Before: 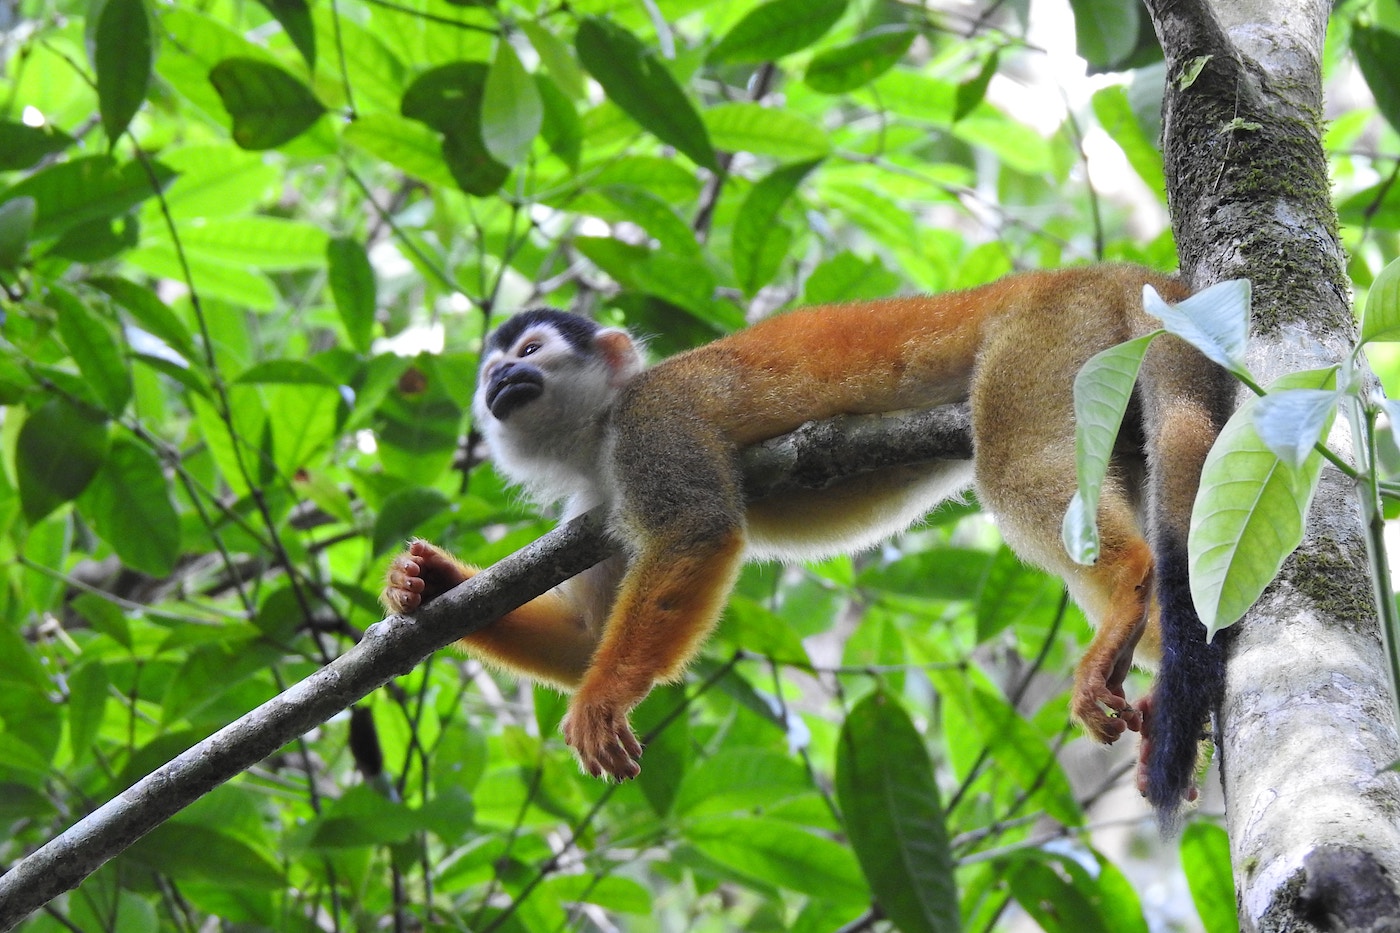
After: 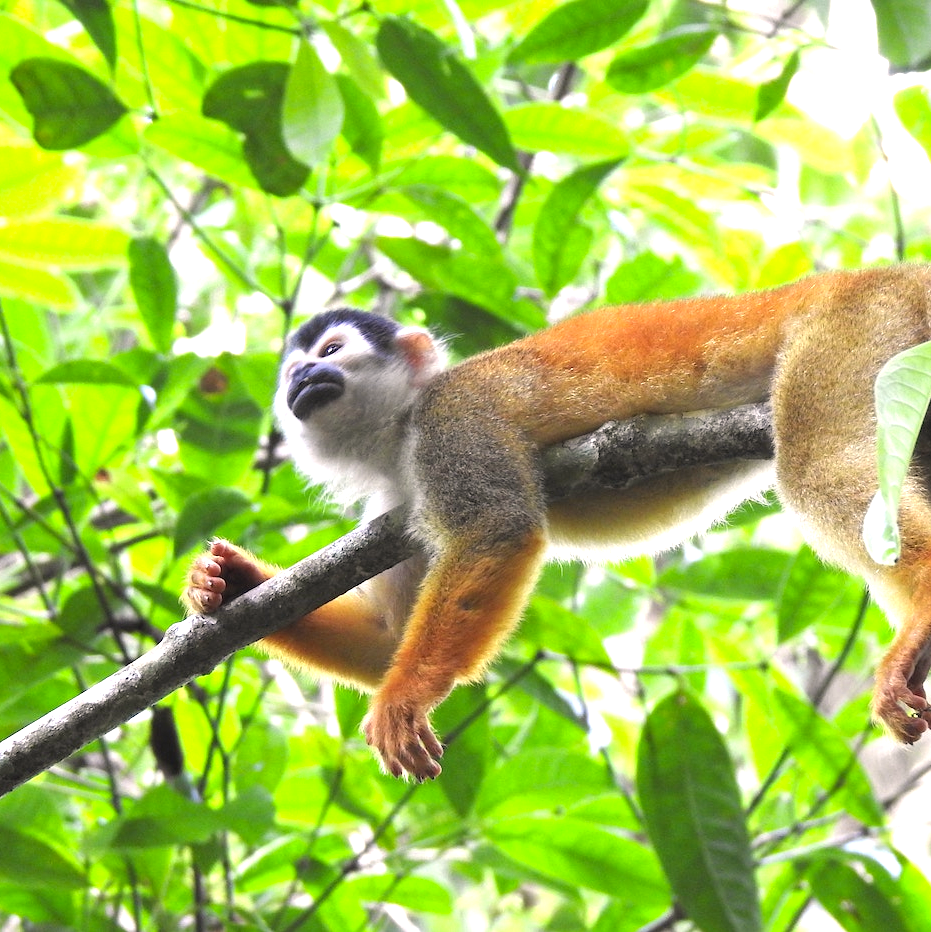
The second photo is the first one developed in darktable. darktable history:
exposure: exposure 1.094 EV, compensate highlight preservation false
crop and rotate: left 14.298%, right 19.135%
color correction: highlights a* 3.69, highlights b* 5.15
